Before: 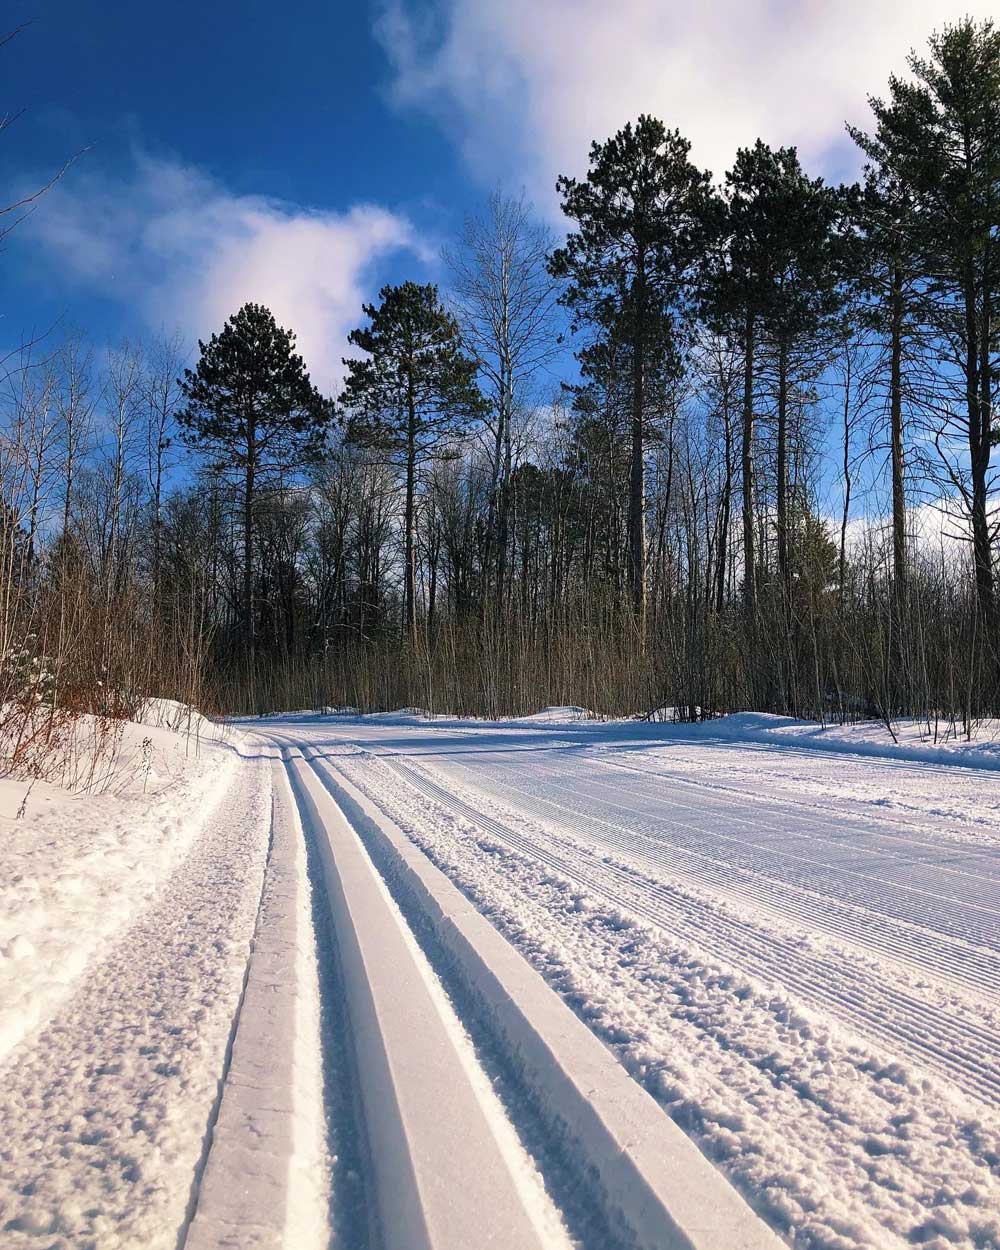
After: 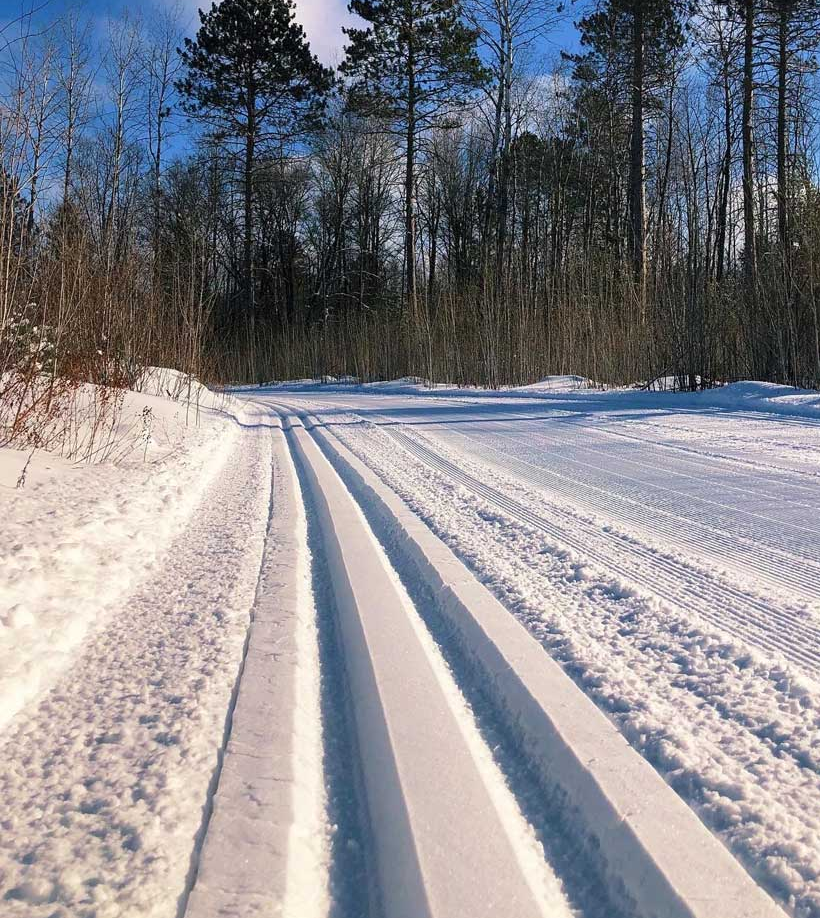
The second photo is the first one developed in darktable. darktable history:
white balance: red 1, blue 1
crop: top 26.531%, right 17.959%
